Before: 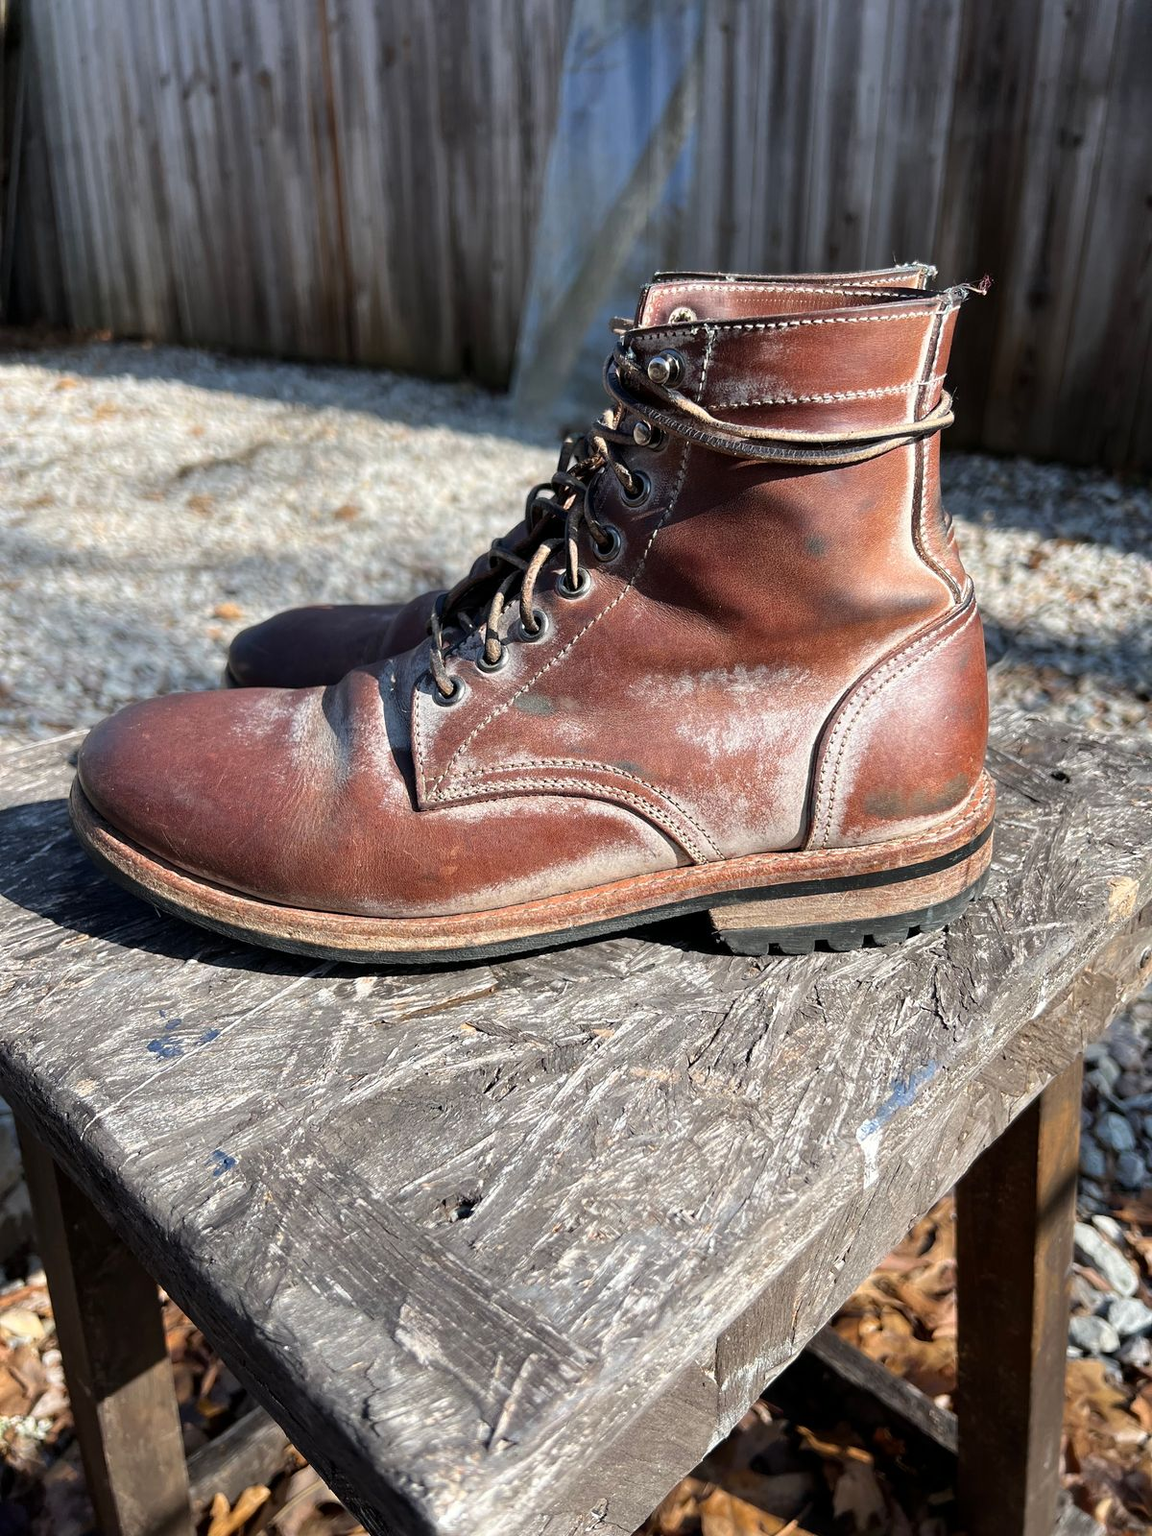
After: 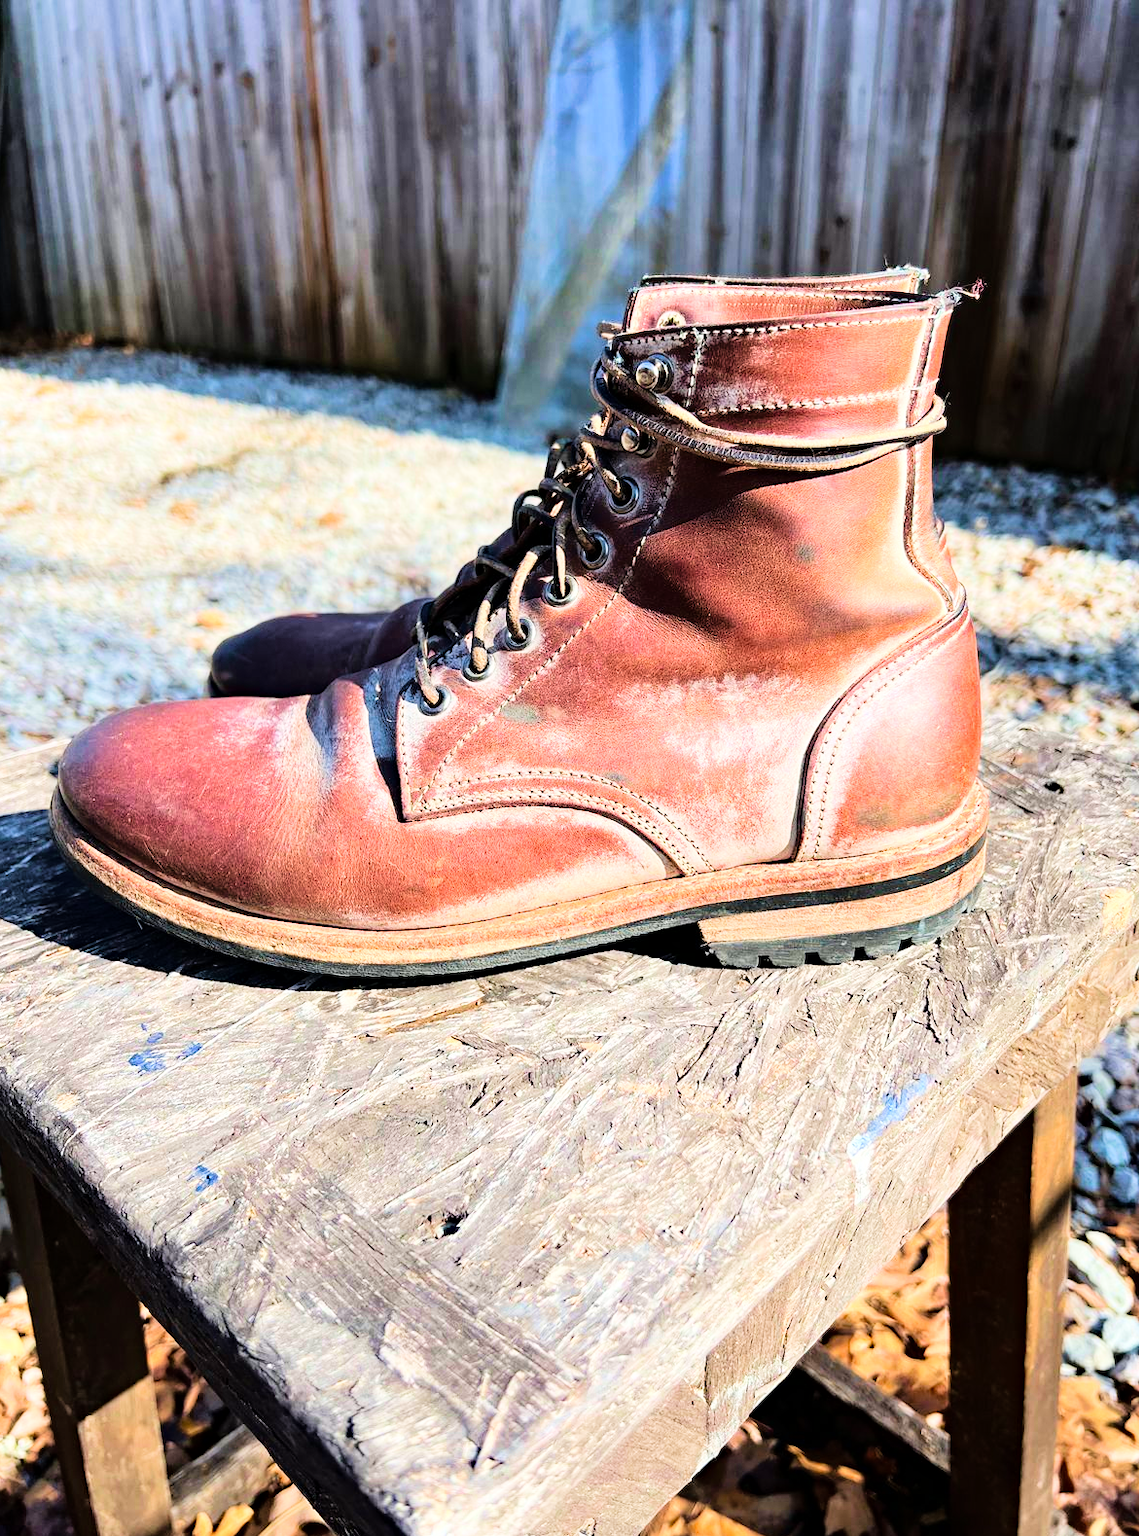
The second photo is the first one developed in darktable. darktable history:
crop and rotate: left 1.774%, right 0.633%, bottom 1.28%
velvia: strength 39.63%
tone curve: curves: ch0 [(0, 0) (0.084, 0.074) (0.2, 0.297) (0.363, 0.591) (0.495, 0.765) (0.68, 0.901) (0.851, 0.967) (1, 1)], color space Lab, linked channels, preserve colors none
haze removal: compatibility mode true, adaptive false
